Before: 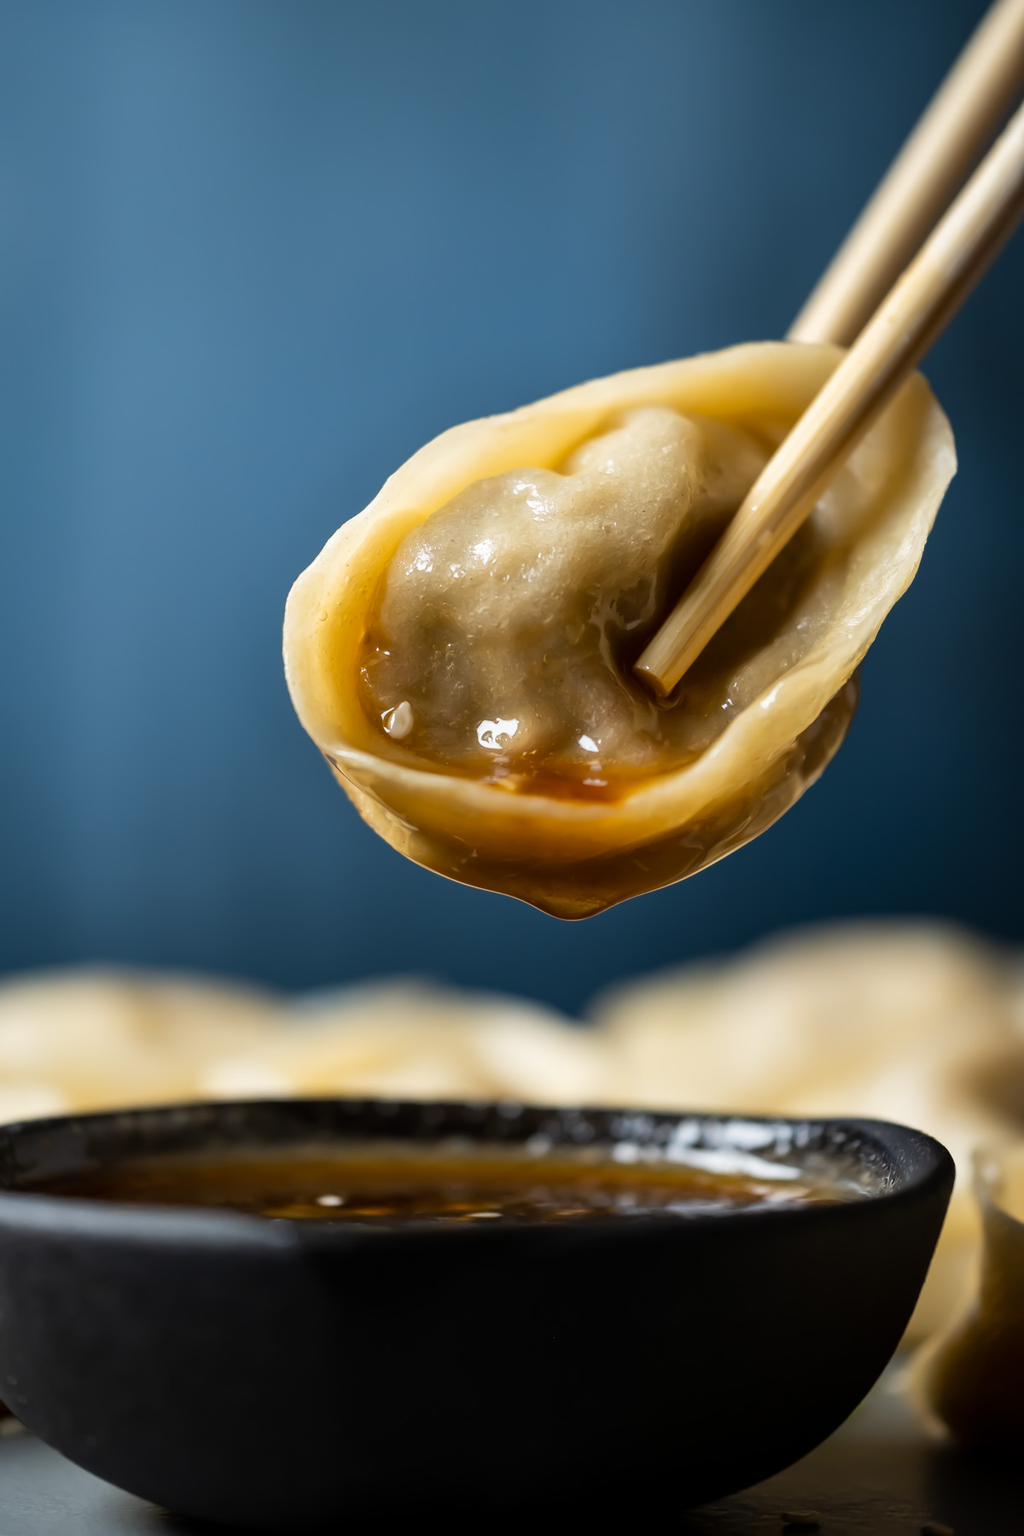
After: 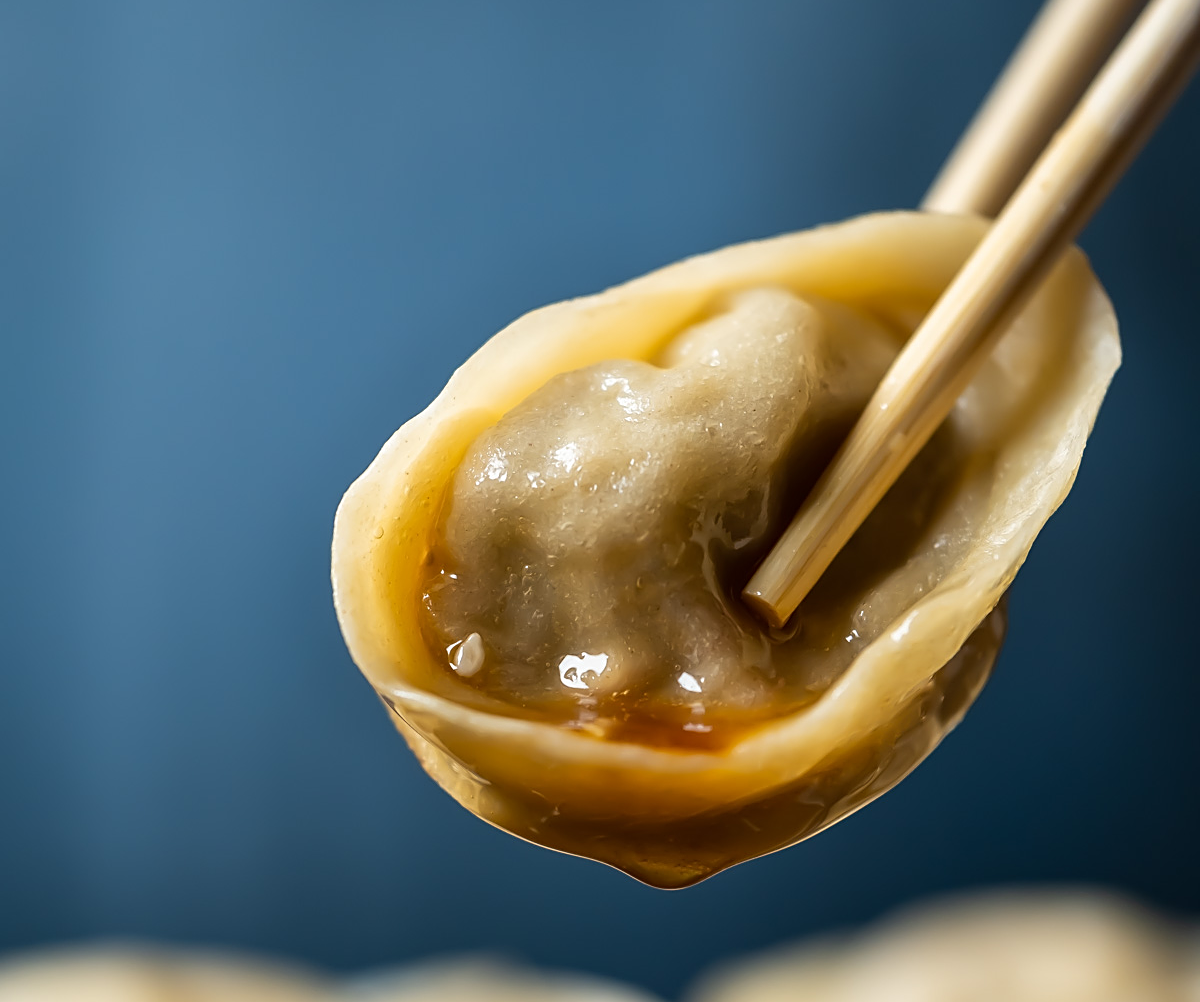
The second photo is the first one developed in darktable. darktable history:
crop and rotate: top 10.537%, bottom 33.771%
sharpen: amount 0.5
